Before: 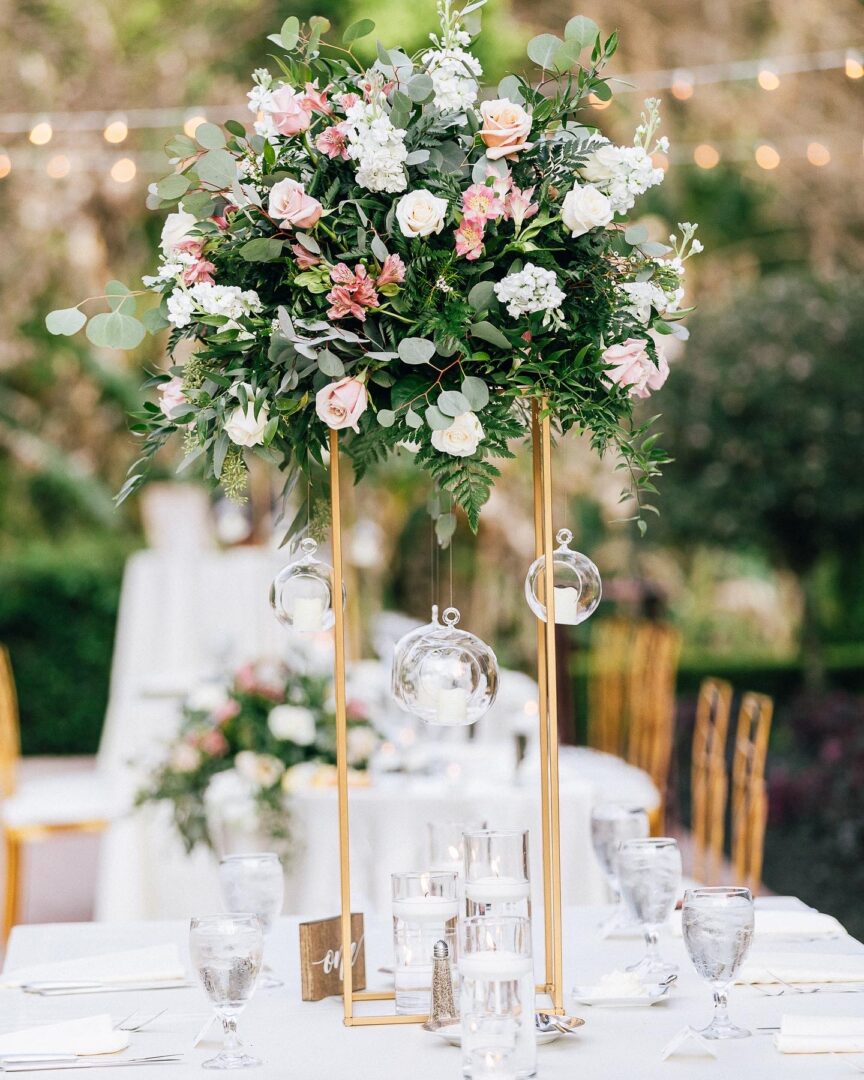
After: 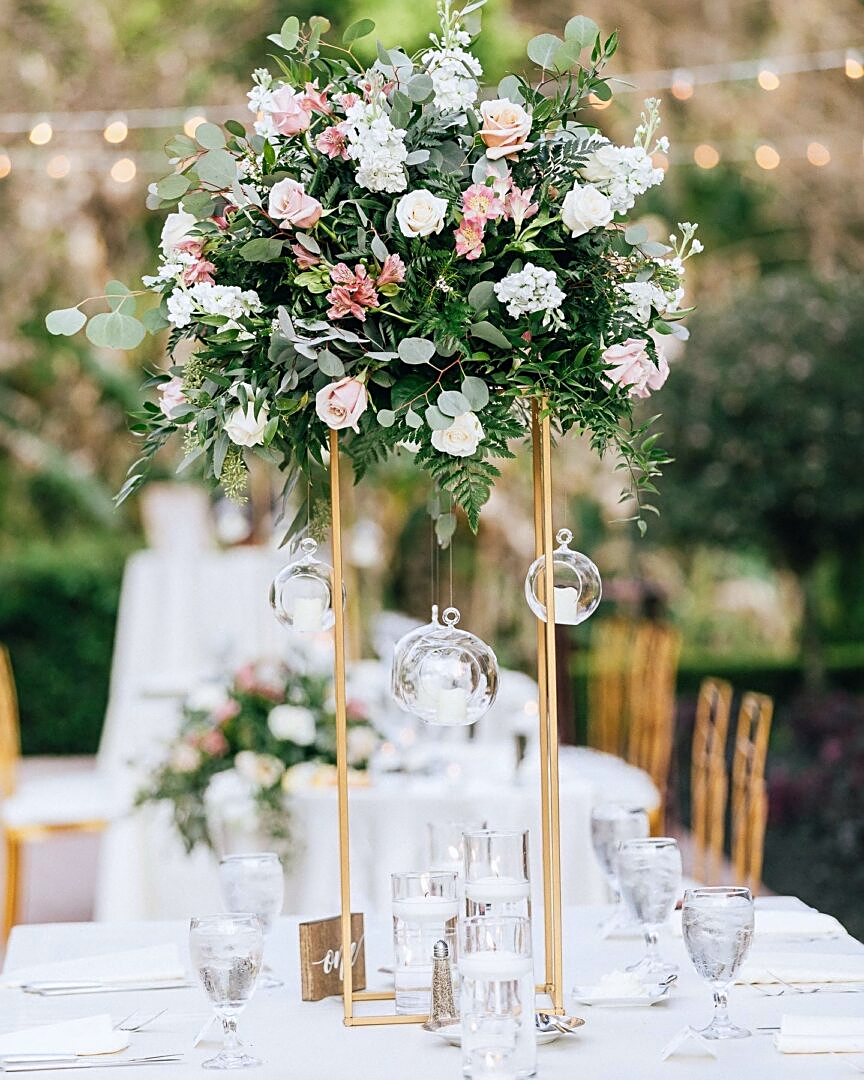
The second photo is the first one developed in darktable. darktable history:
sharpen: on, module defaults
white balance: red 0.982, blue 1.018
